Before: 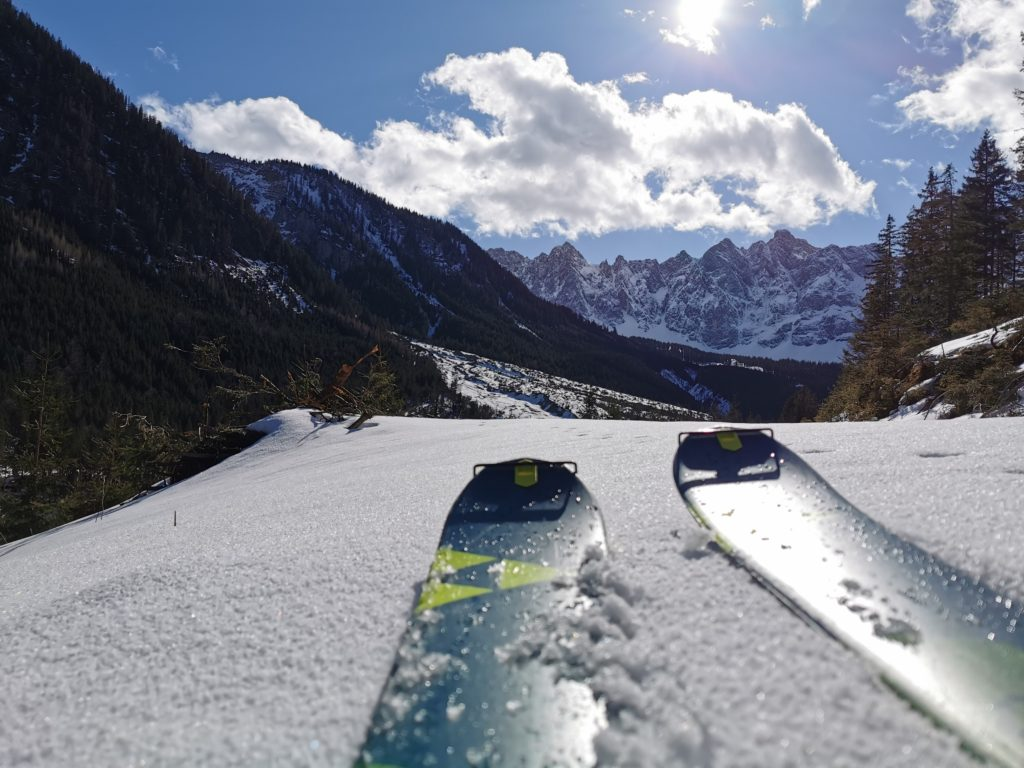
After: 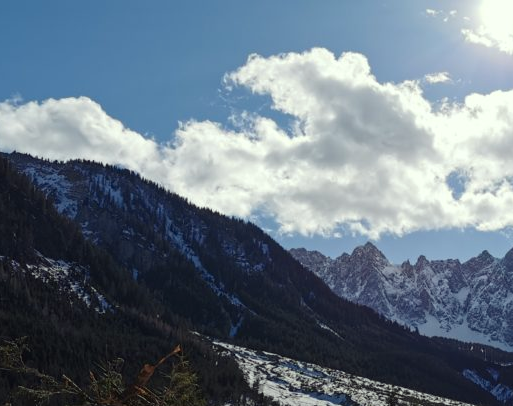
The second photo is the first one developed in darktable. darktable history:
color correction: highlights a* -4.6, highlights b* 5.03, saturation 0.962
crop: left 19.388%, right 30.427%, bottom 47.01%
color zones: curves: ch1 [(0.239, 0.552) (0.75, 0.5)]; ch2 [(0.25, 0.462) (0.749, 0.457)]
